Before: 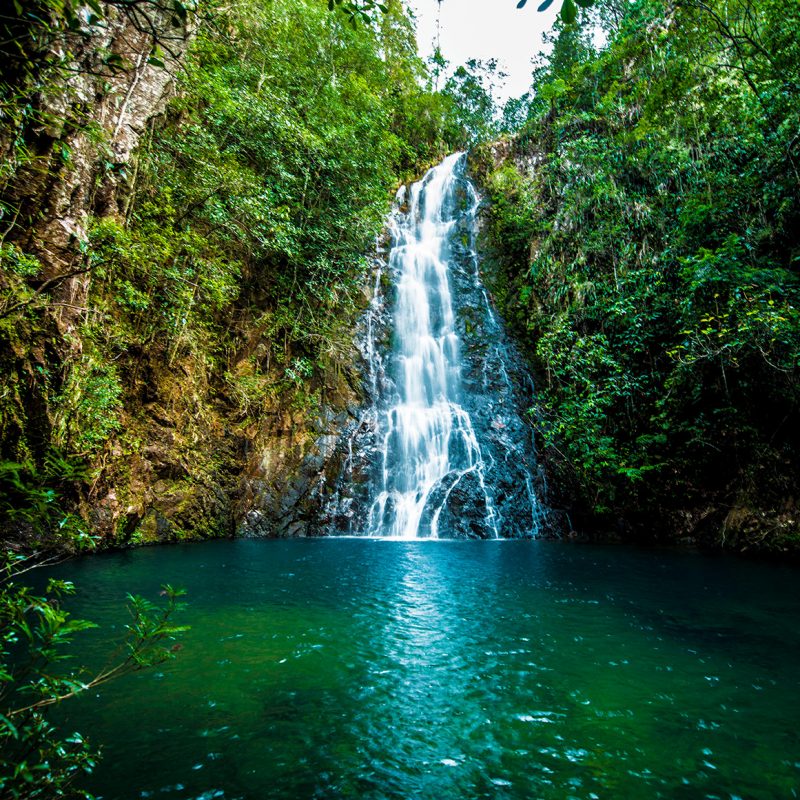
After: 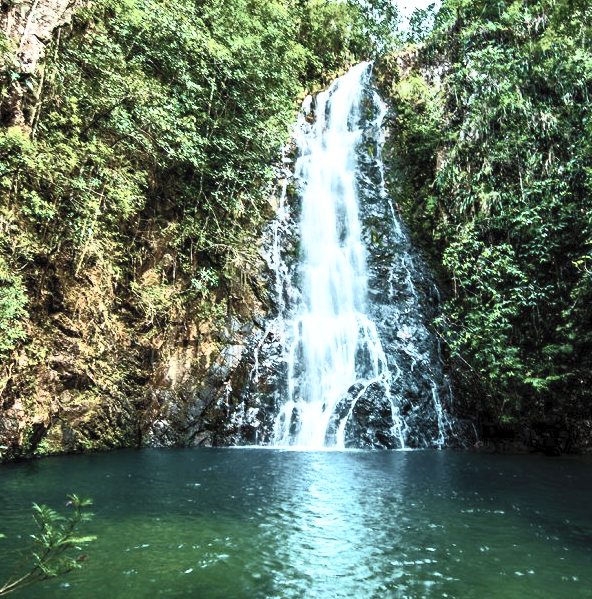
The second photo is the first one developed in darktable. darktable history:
contrast brightness saturation: contrast 0.581, brightness 0.568, saturation -0.349
shadows and highlights: radius 119.42, shadows 41.88, highlights -62.07, highlights color adjustment 55.55%, soften with gaussian
crop and rotate: left 11.869%, top 11.327%, right 14.055%, bottom 13.693%
tone equalizer: edges refinement/feathering 500, mask exposure compensation -1.57 EV, preserve details guided filter
